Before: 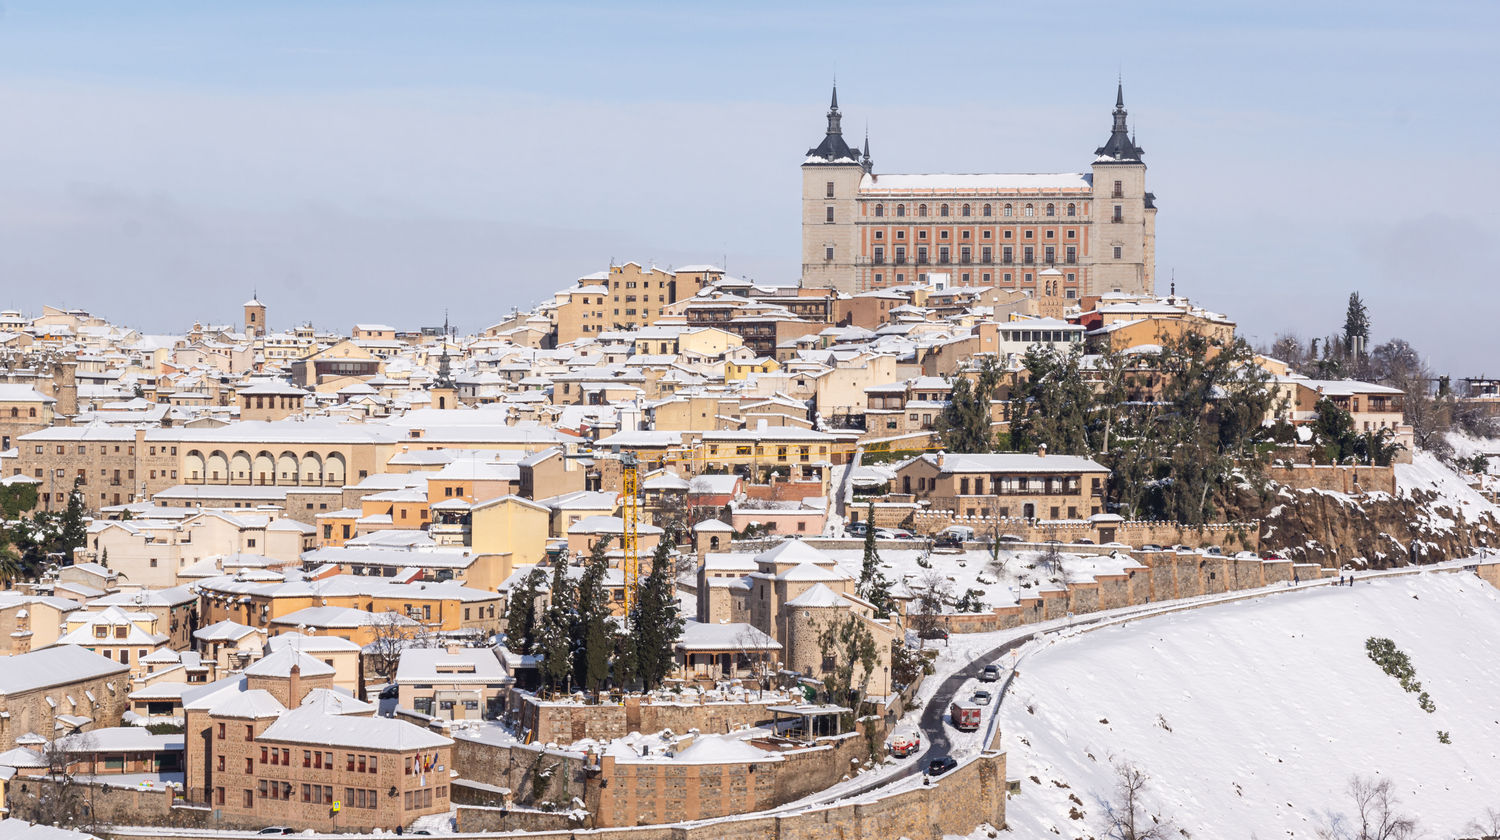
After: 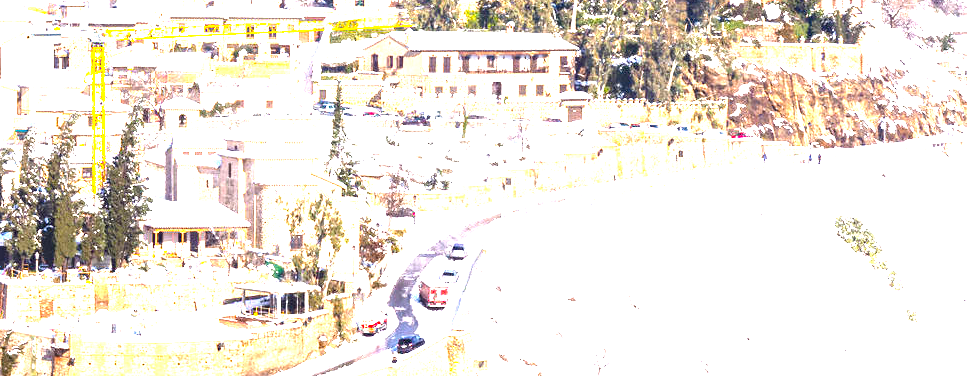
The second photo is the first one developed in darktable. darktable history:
crop and rotate: left 35.509%, top 50.238%, bottom 4.934%
exposure: black level correction 0.001, exposure 2.607 EV, compensate exposure bias true, compensate highlight preservation false
color balance rgb: linear chroma grading › global chroma 50%, perceptual saturation grading › global saturation 2.34%, global vibrance 6.64%, contrast 12.71%, saturation formula JzAzBz (2021)
contrast brightness saturation: saturation -0.05
